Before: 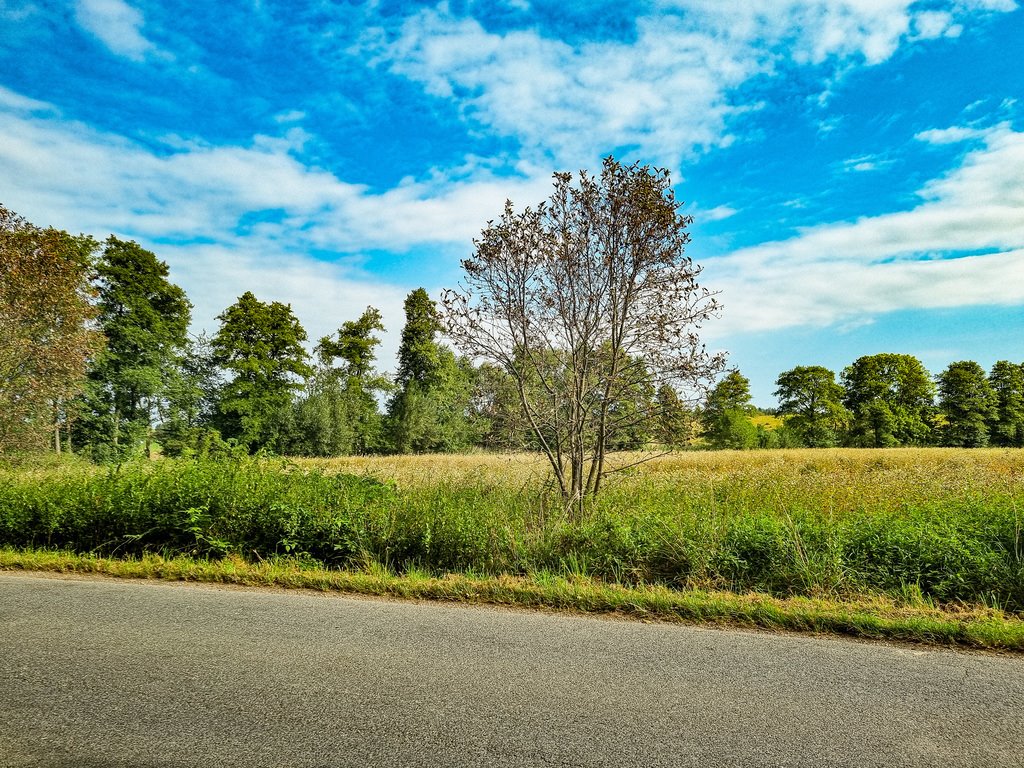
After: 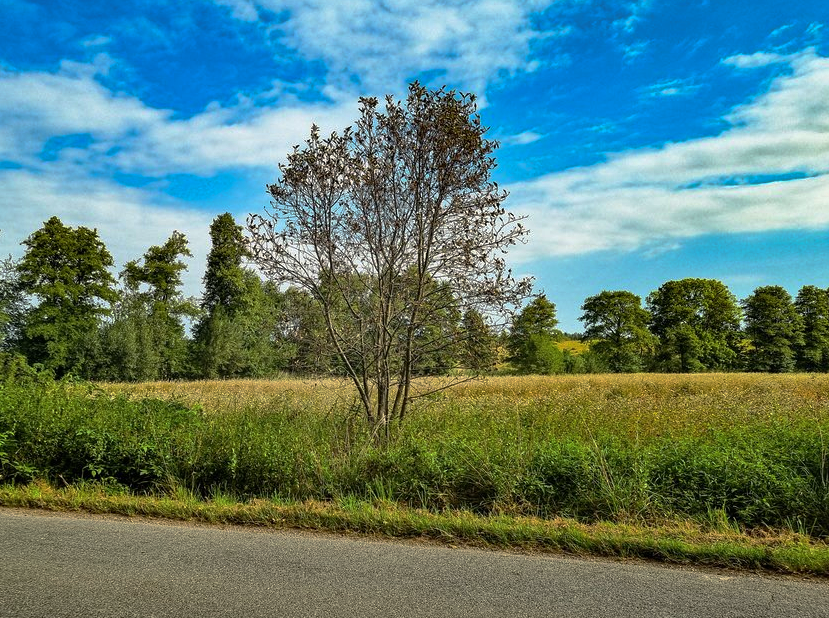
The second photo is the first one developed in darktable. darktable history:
crop: left 19.041%, top 9.853%, right 0.001%, bottom 9.568%
base curve: curves: ch0 [(0, 0) (0.595, 0.418) (1, 1)], preserve colors none
